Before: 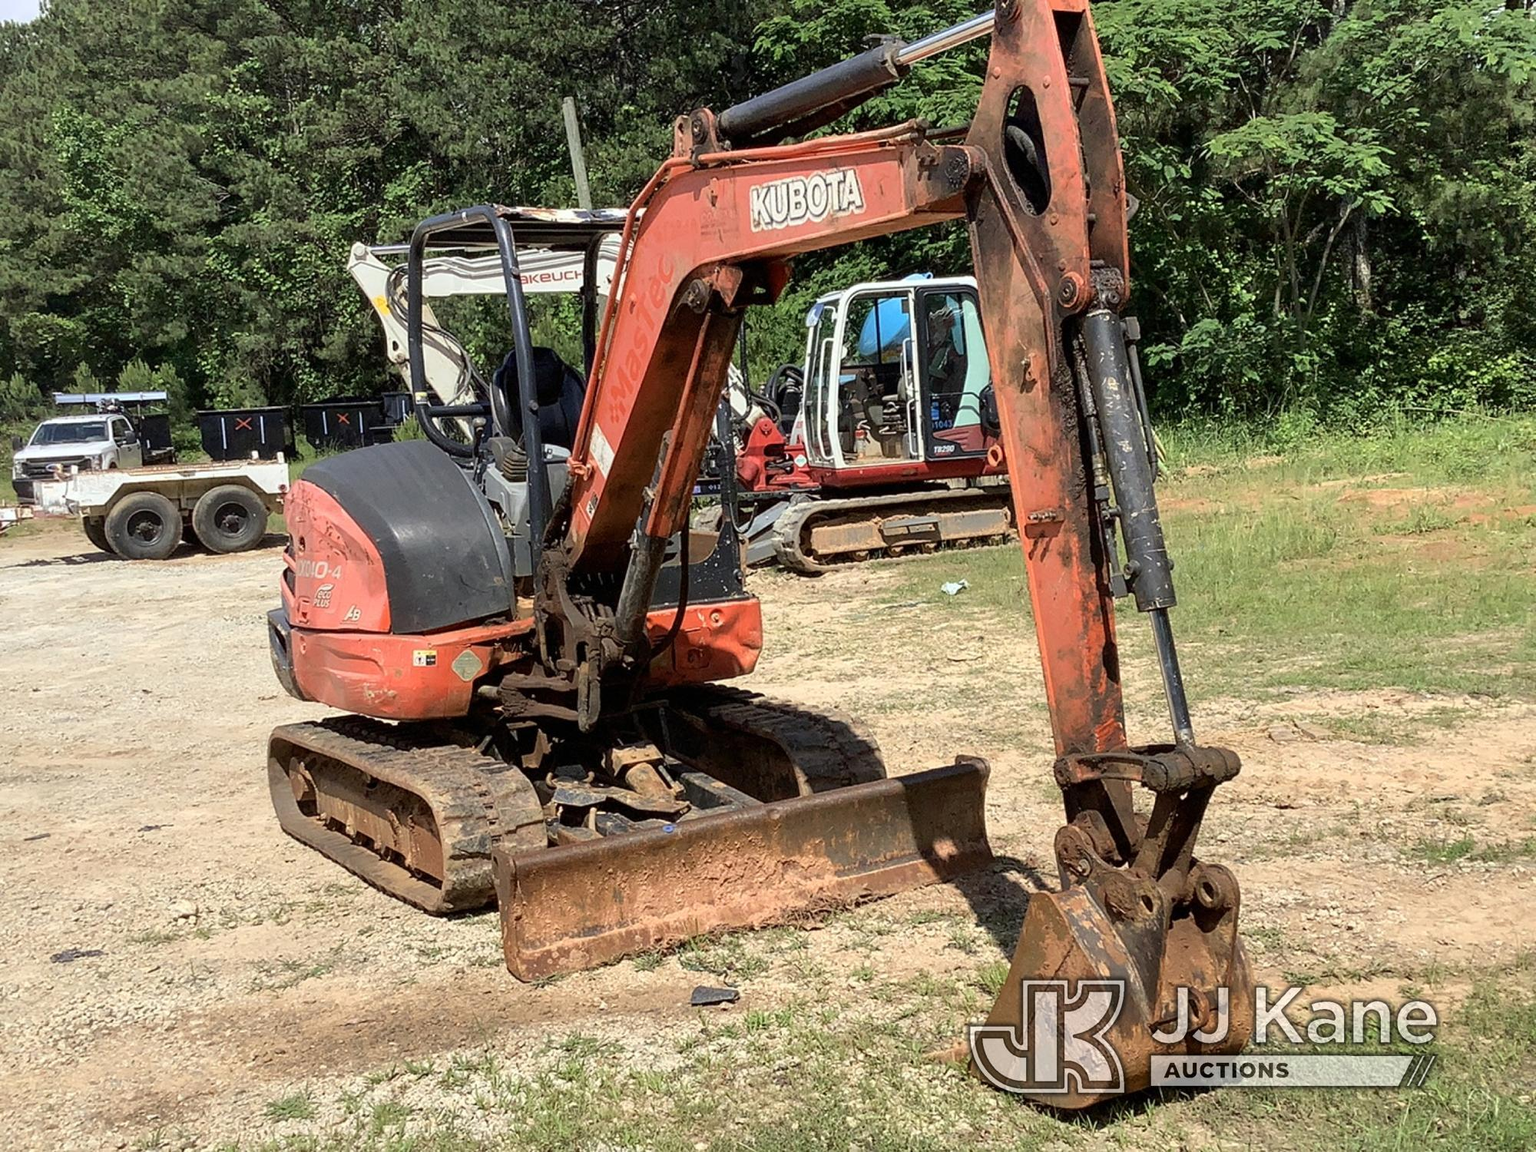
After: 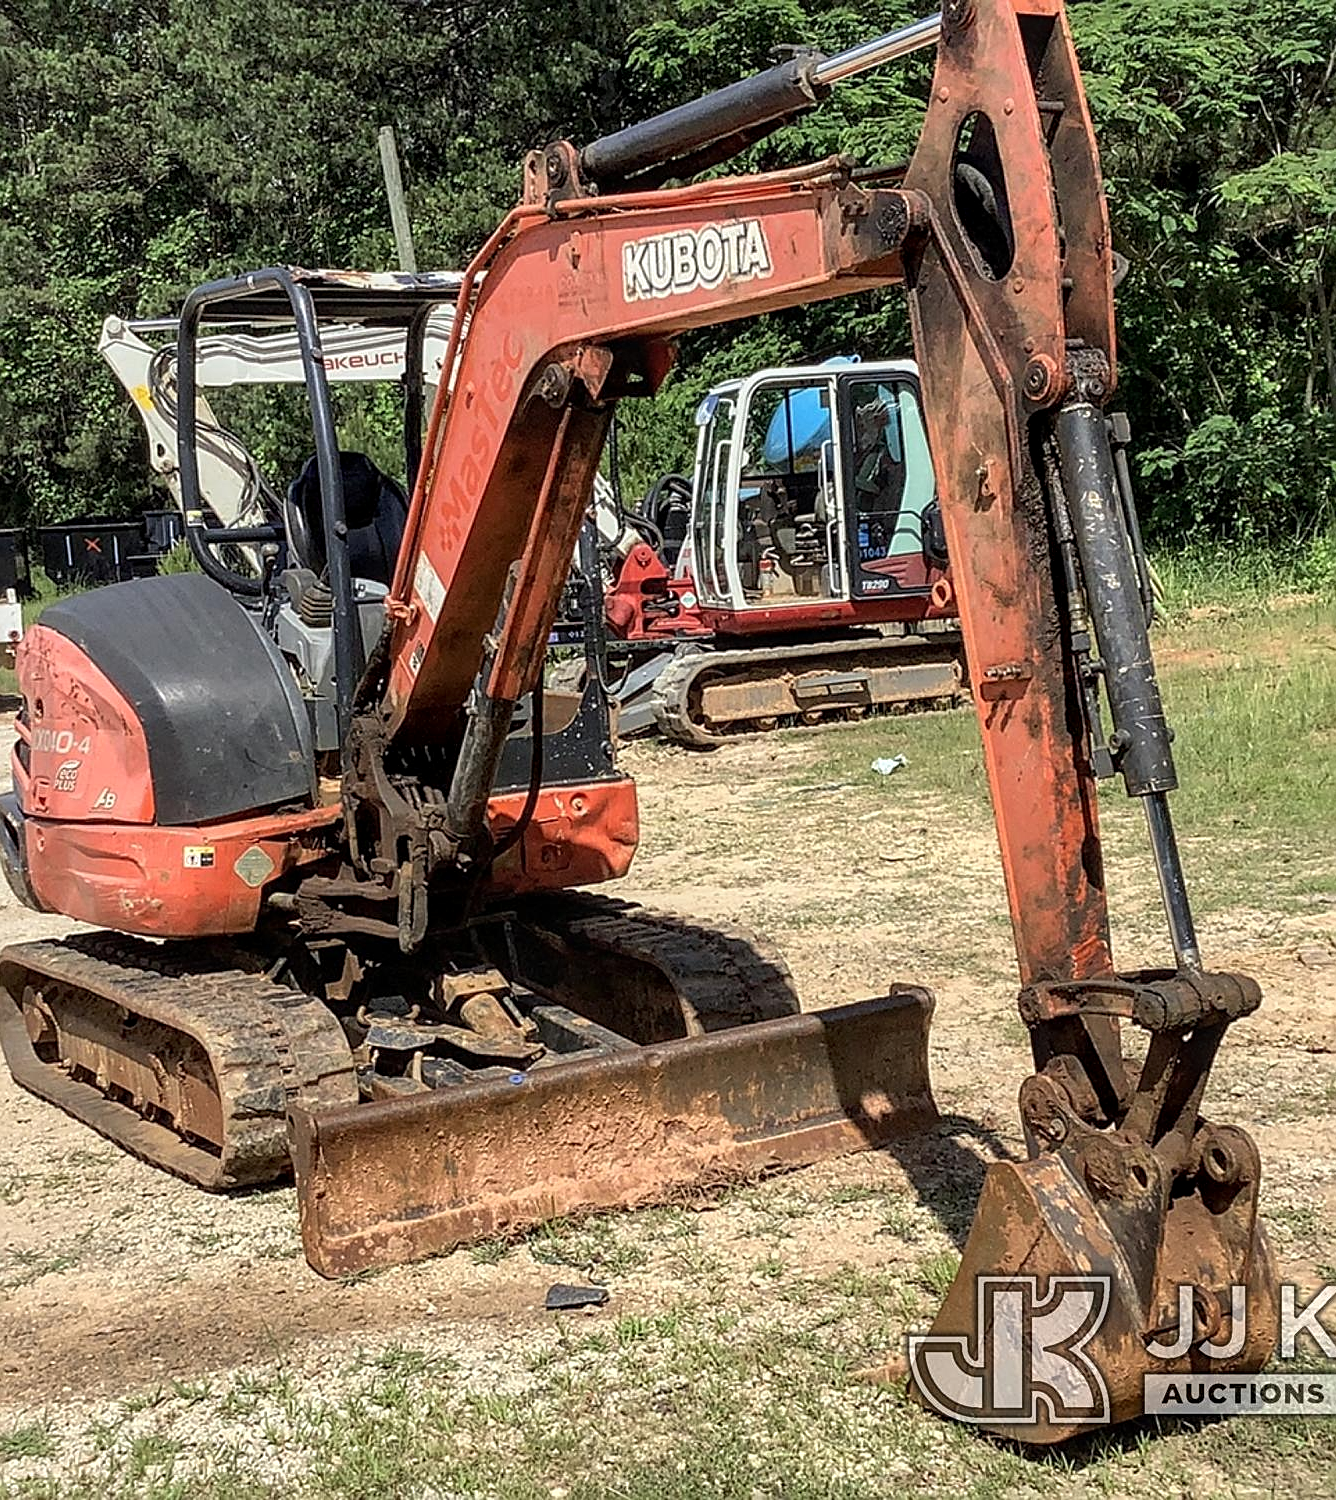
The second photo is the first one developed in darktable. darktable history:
crop and rotate: left 17.732%, right 15.423%
local contrast: on, module defaults
sharpen: on, module defaults
